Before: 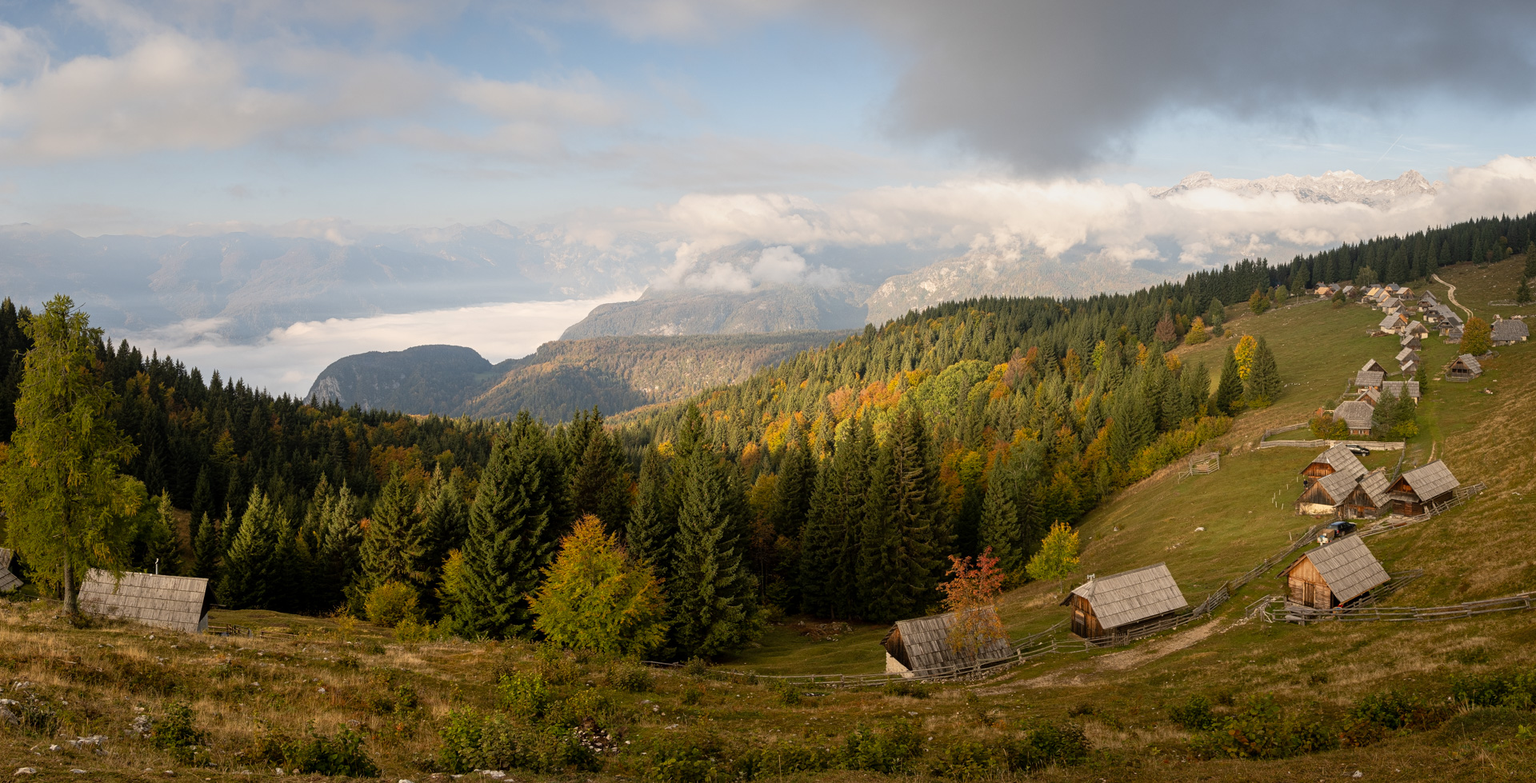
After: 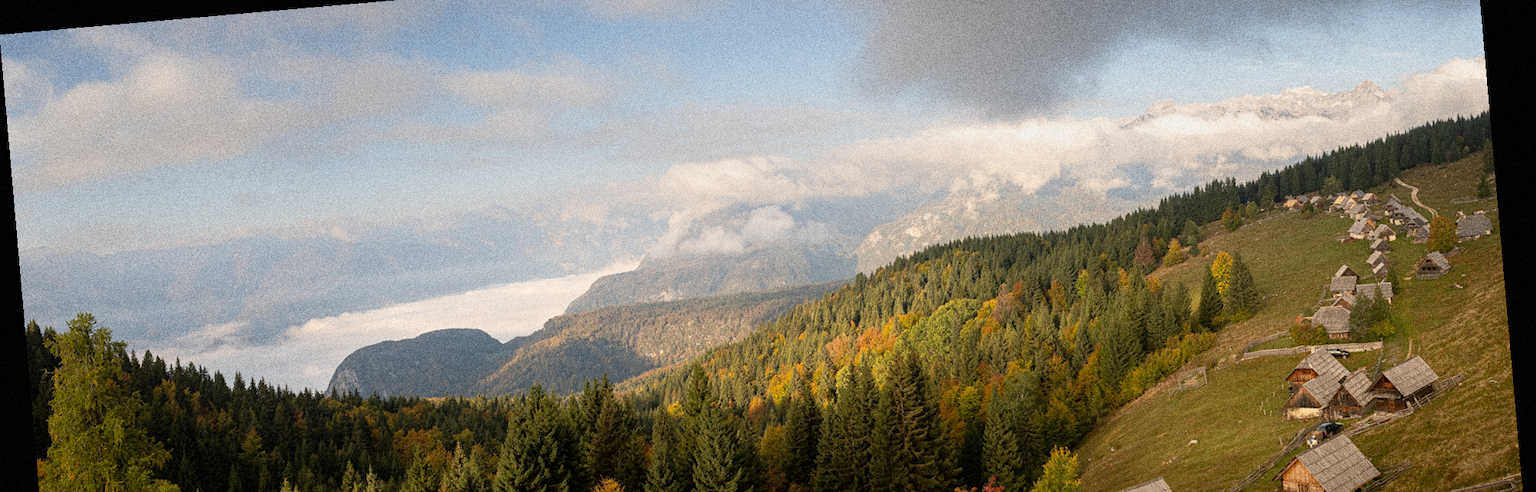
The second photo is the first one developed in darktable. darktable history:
grain: coarseness 14.49 ISO, strength 48.04%, mid-tones bias 35%
rotate and perspective: rotation -4.98°, automatic cropping off
crop and rotate: top 10.605%, bottom 33.274%
